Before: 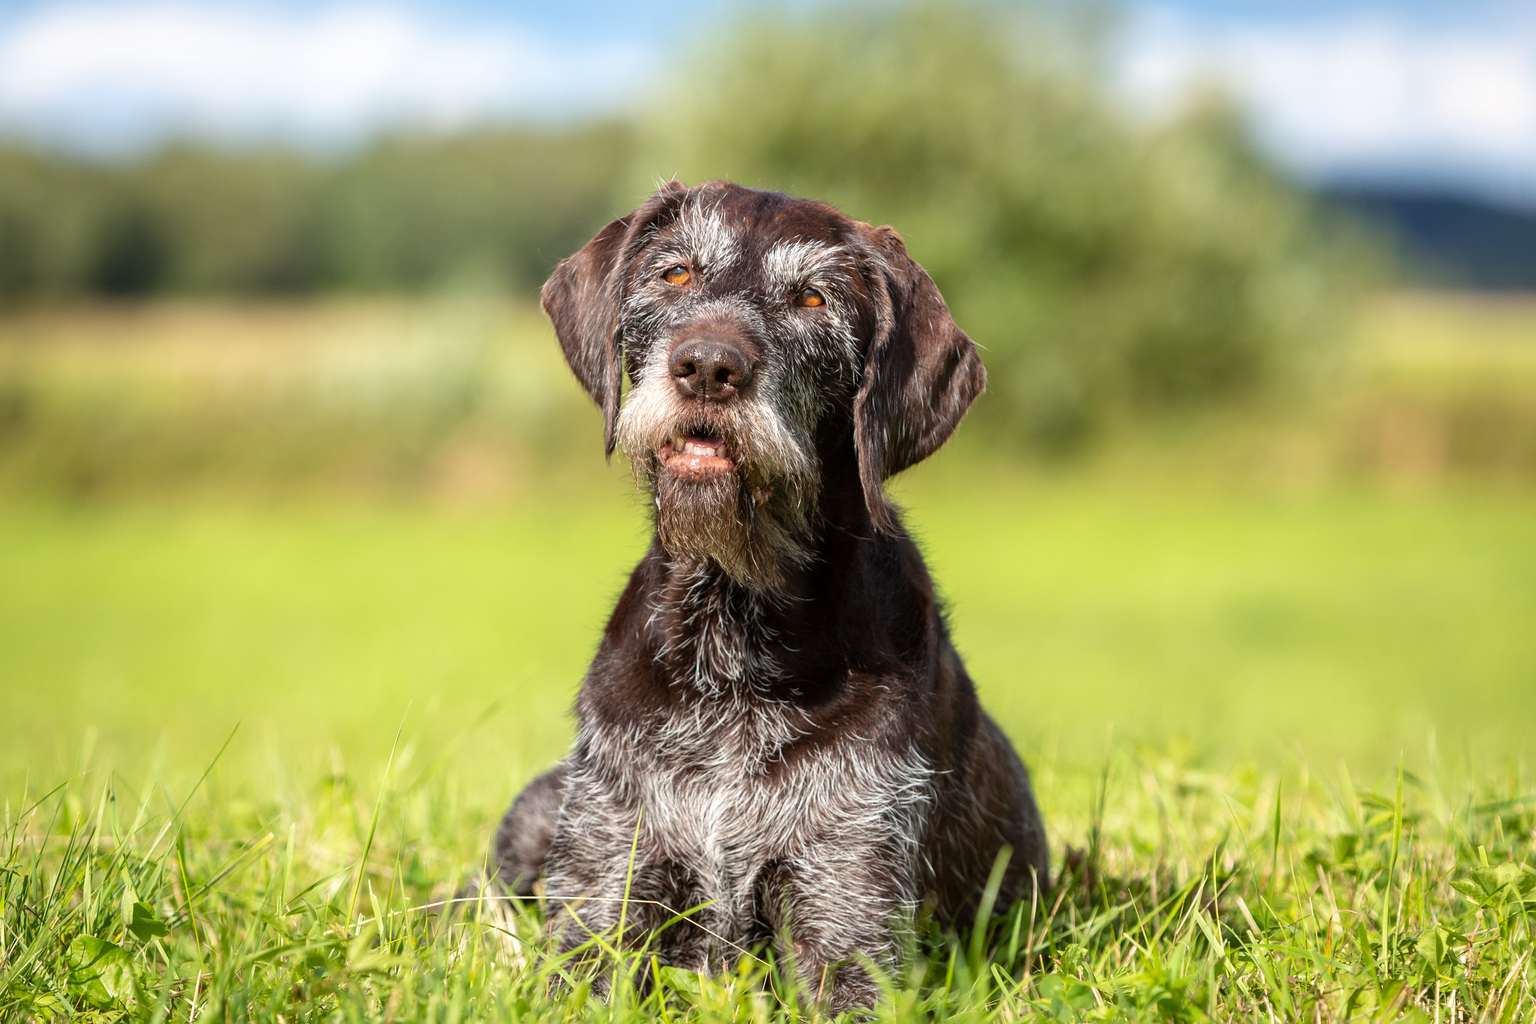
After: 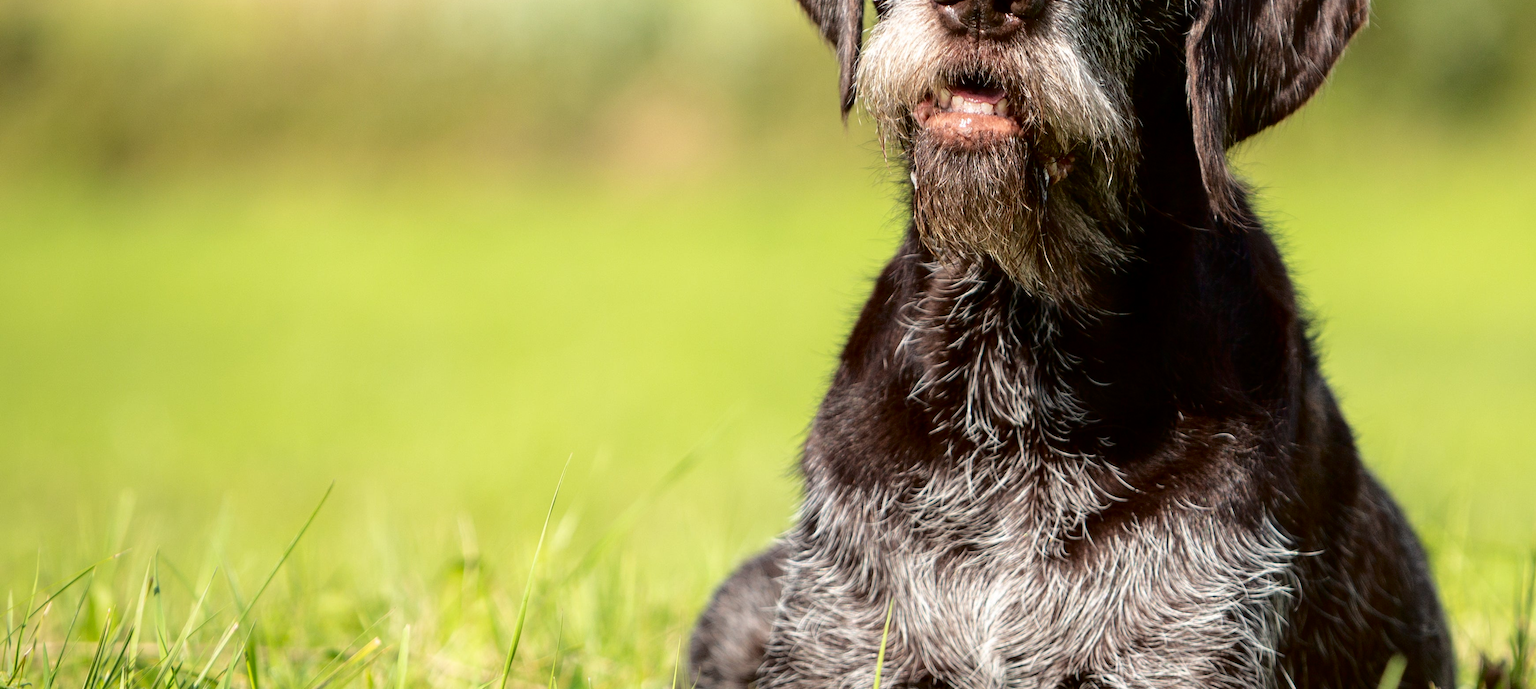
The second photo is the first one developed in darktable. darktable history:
fill light: exposure -2 EV, width 8.6
crop: top 36.498%, right 27.964%, bottom 14.995%
